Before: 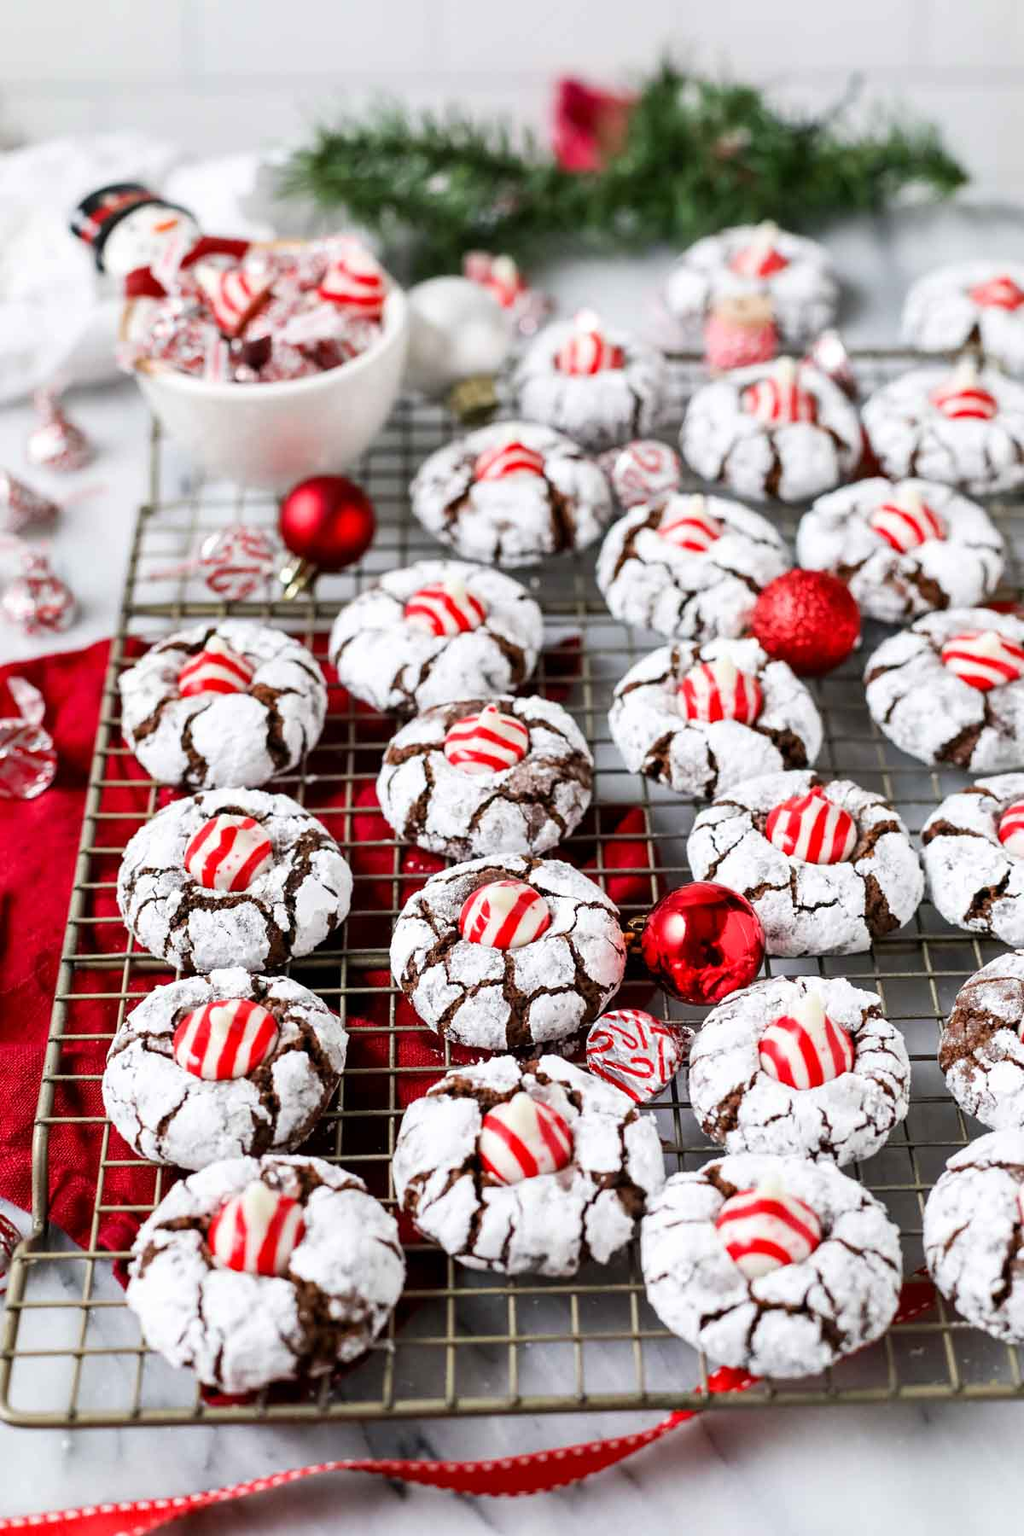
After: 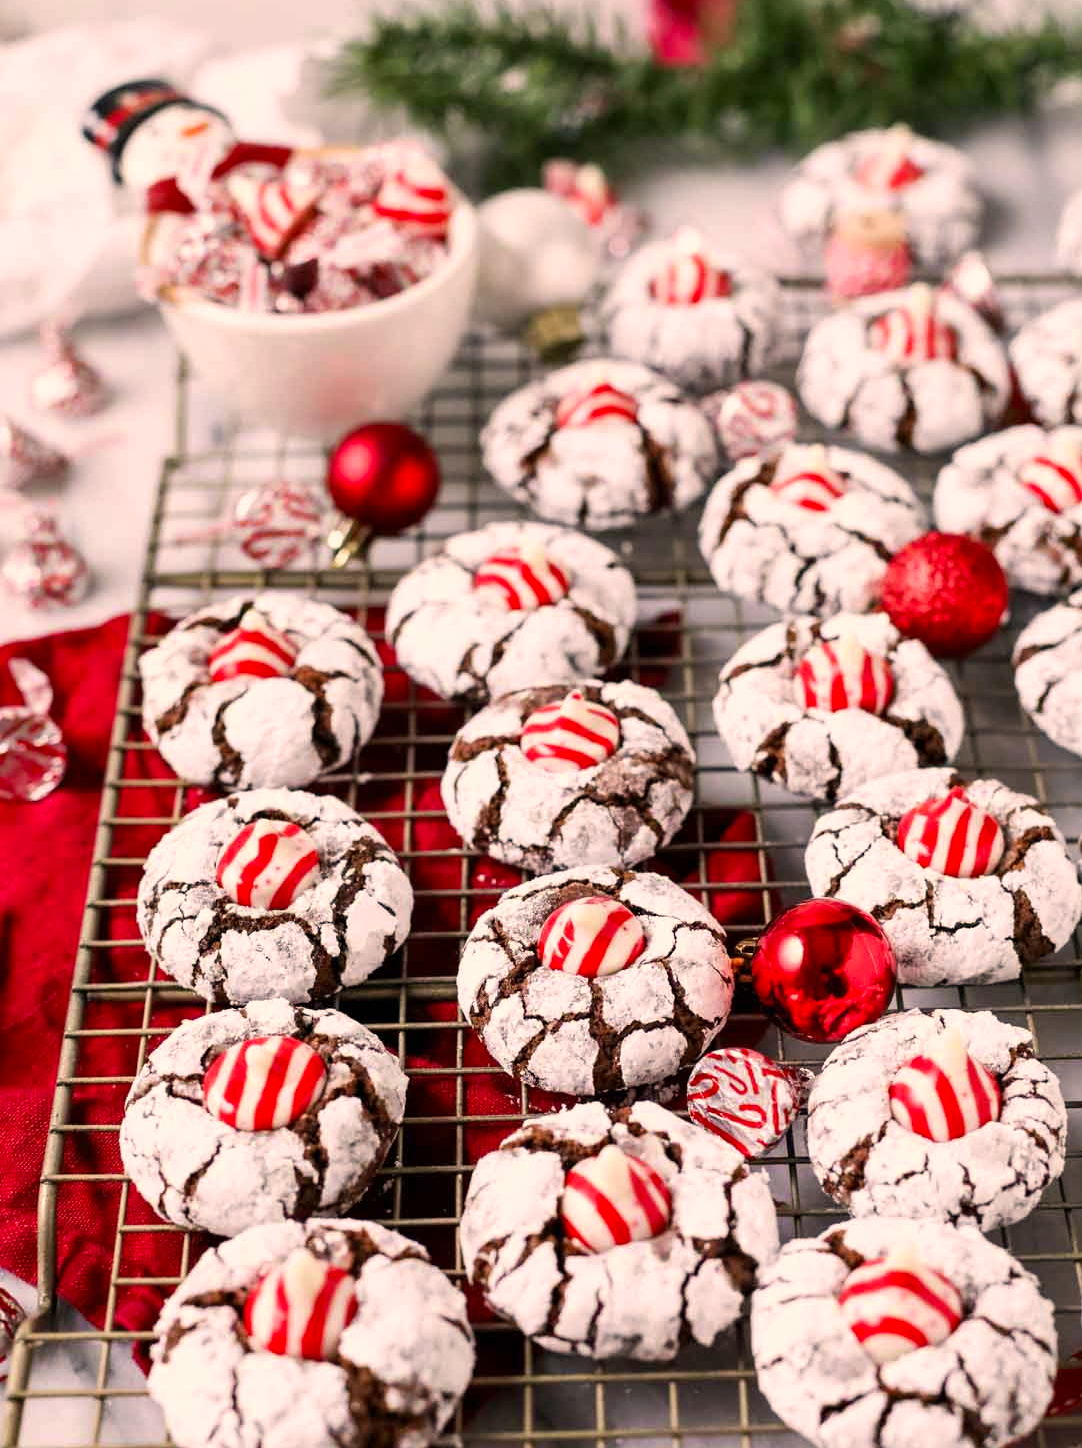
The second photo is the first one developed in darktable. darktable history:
exposure: compensate highlight preservation false
crop: top 7.5%, right 9.779%, bottom 12.054%
color correction: highlights a* 11.67, highlights b* 11.63
